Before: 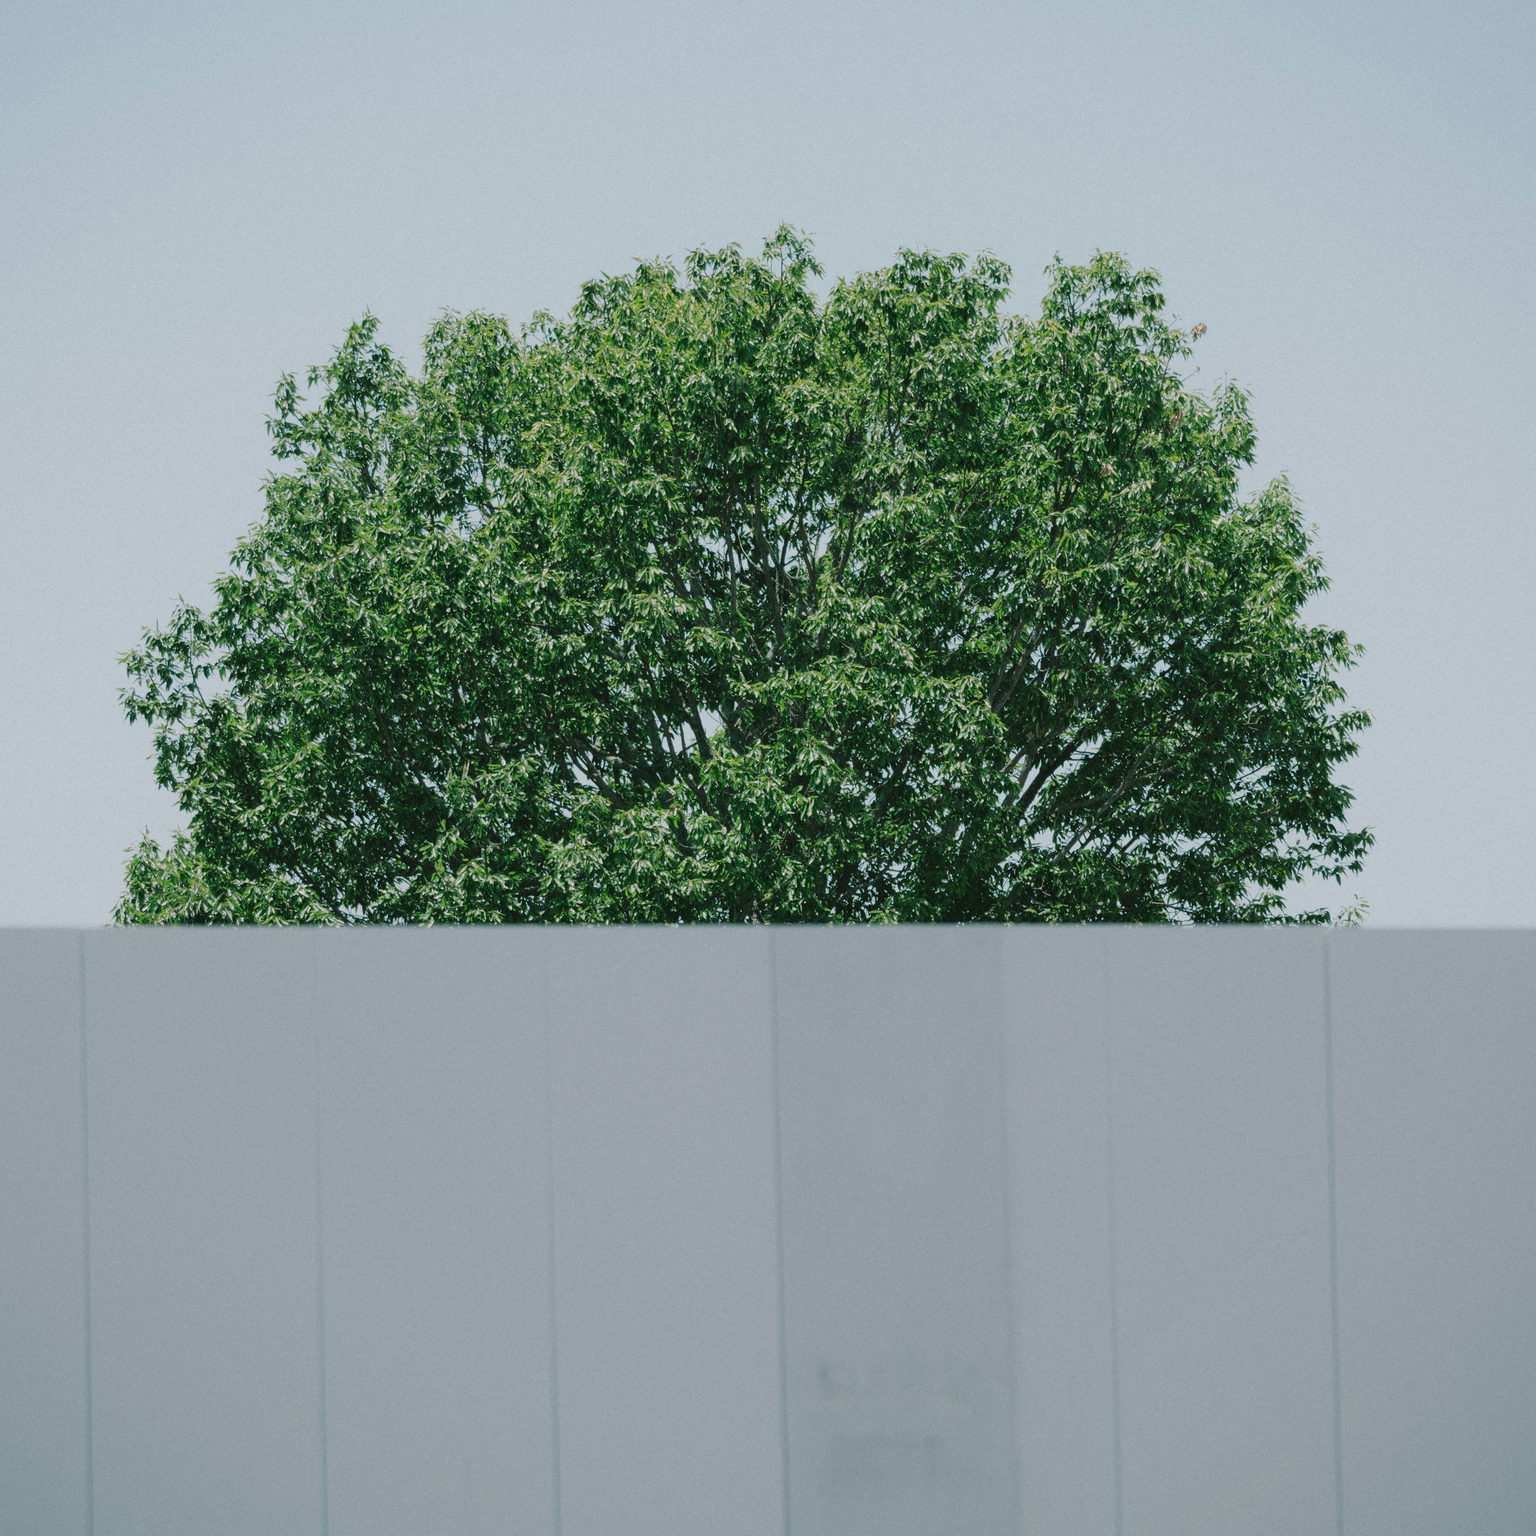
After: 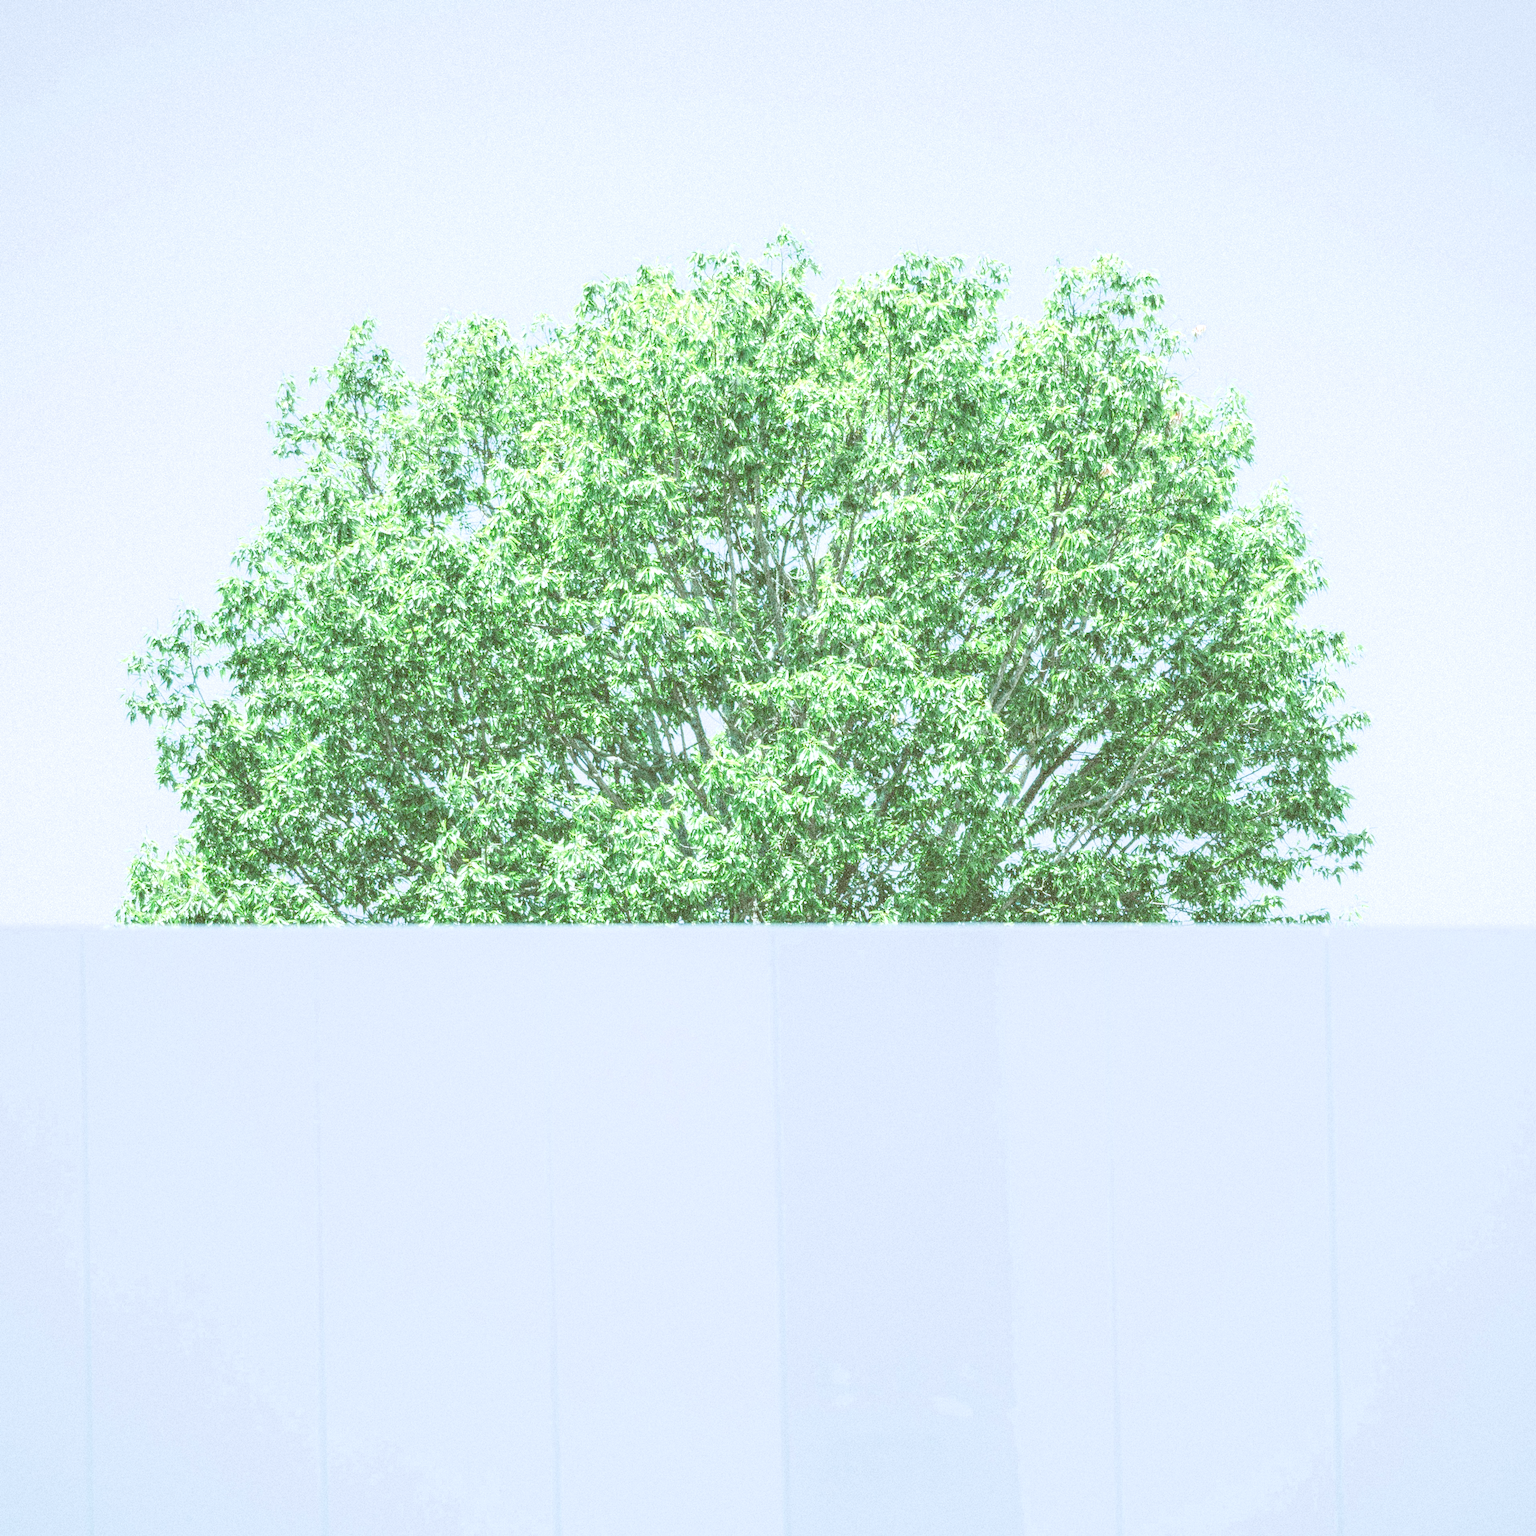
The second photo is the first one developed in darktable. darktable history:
local contrast: highlights 100%, shadows 100%, detail 200%, midtone range 0.2
exposure: black level correction 0, exposure 4 EV, compensate exposure bias true, compensate highlight preservation false
filmic rgb: black relative exposure -6.98 EV, white relative exposure 5.63 EV, hardness 2.86
white balance: emerald 1
grain: coarseness 0.09 ISO, strength 40%
color balance: lift [1, 1.011, 0.999, 0.989], gamma [1.109, 1.045, 1.039, 0.955], gain [0.917, 0.936, 0.952, 1.064], contrast 2.32%, contrast fulcrum 19%, output saturation 101%
